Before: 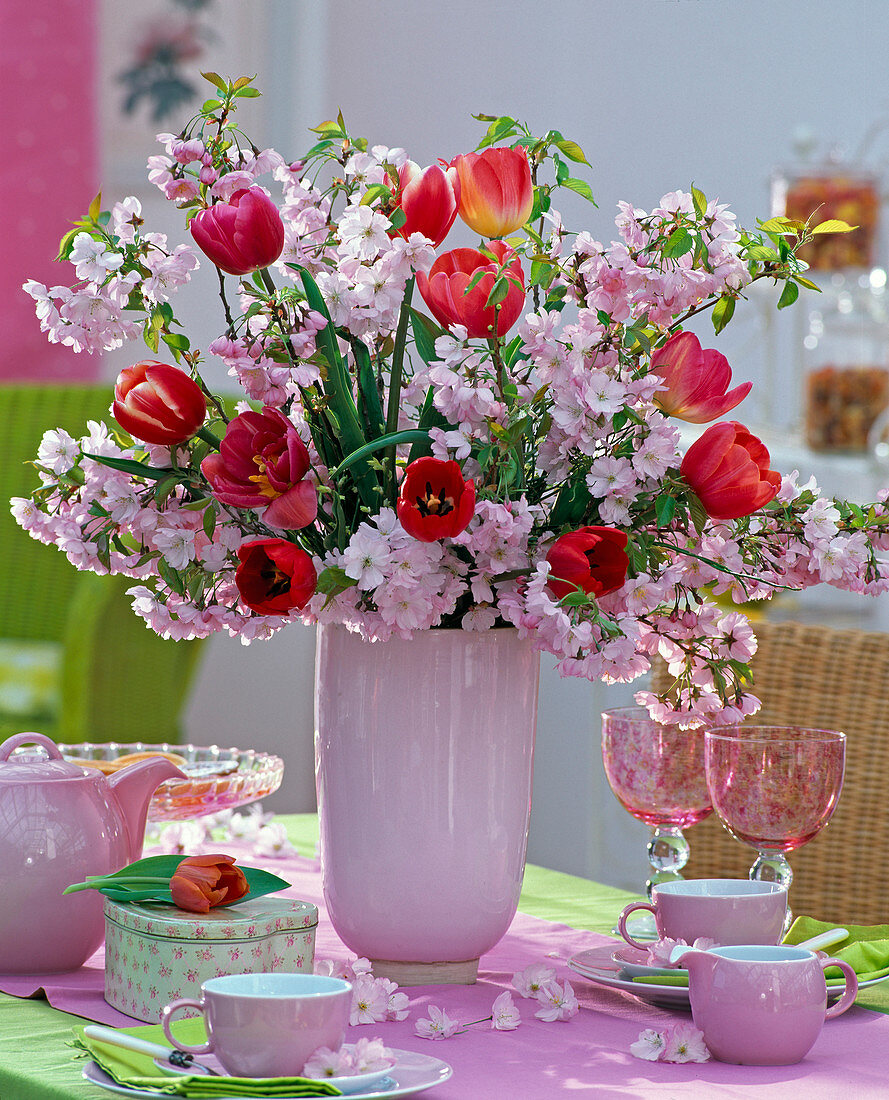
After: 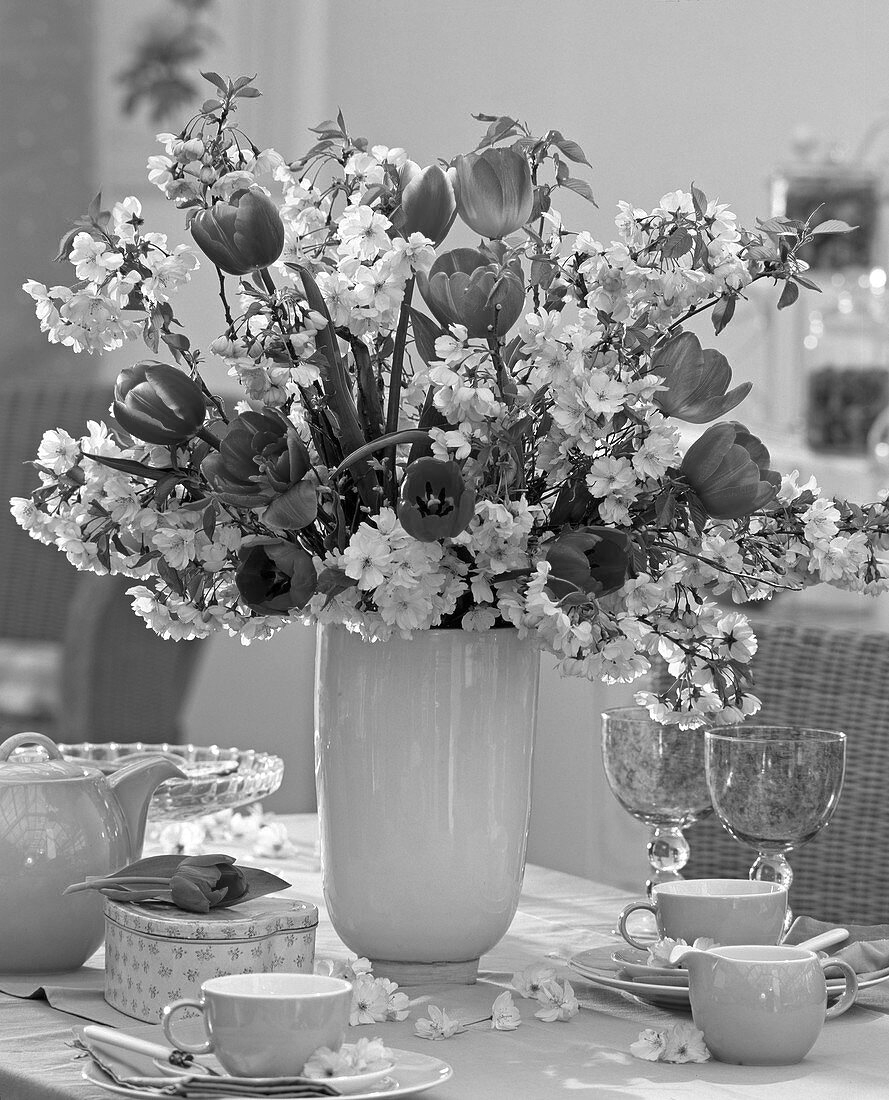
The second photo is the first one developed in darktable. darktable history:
color calibration: output gray [0.246, 0.254, 0.501, 0], illuminant custom, x 0.367, y 0.392, temperature 4437.91 K, saturation algorithm version 1 (2020)
